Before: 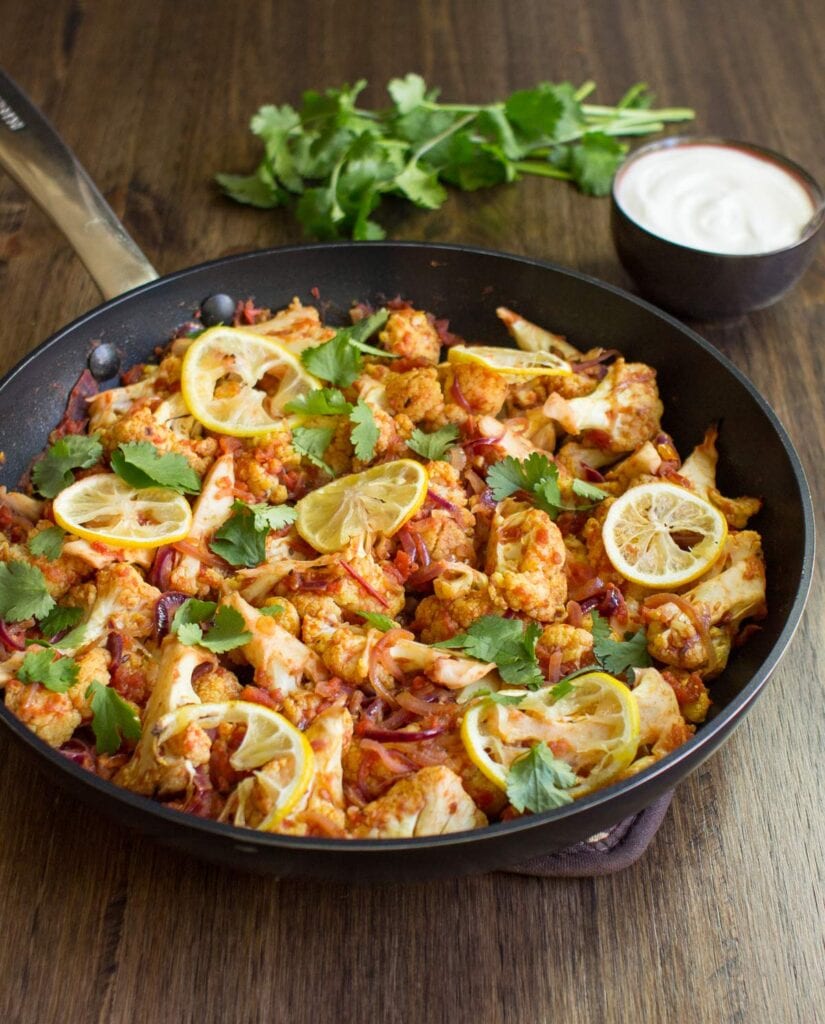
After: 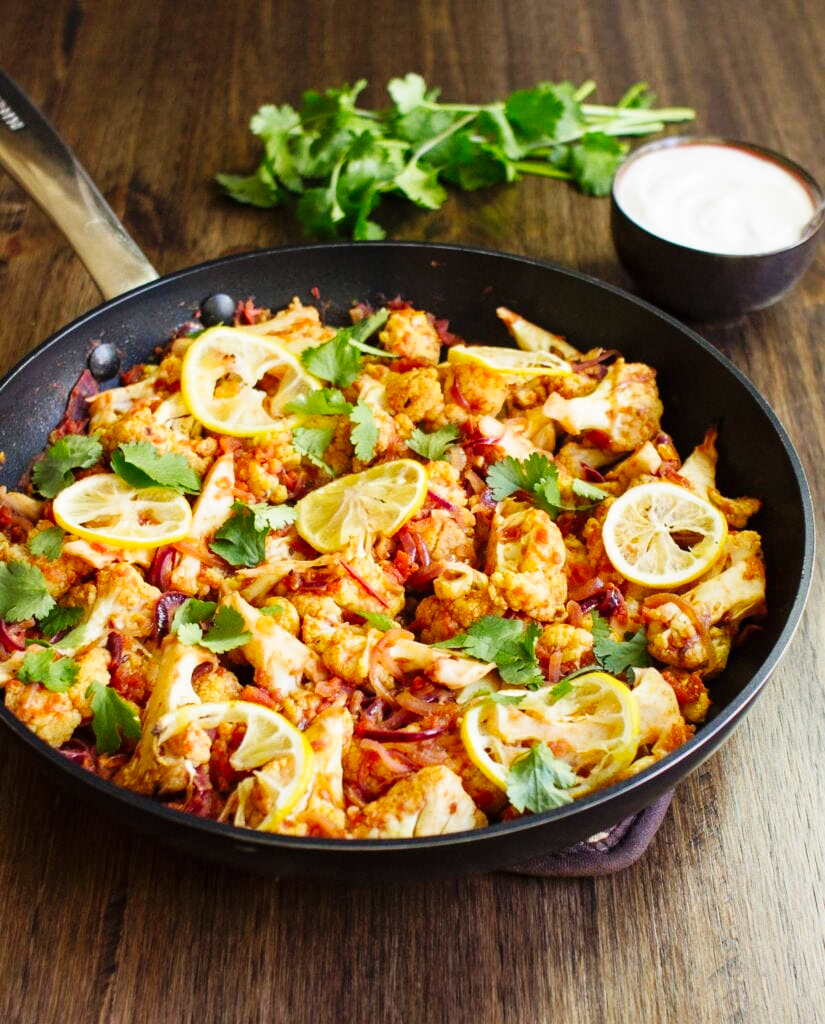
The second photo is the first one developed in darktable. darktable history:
base curve: curves: ch0 [(0, 0) (0.032, 0.025) (0.121, 0.166) (0.206, 0.329) (0.605, 0.79) (1, 1)], preserve colors none
